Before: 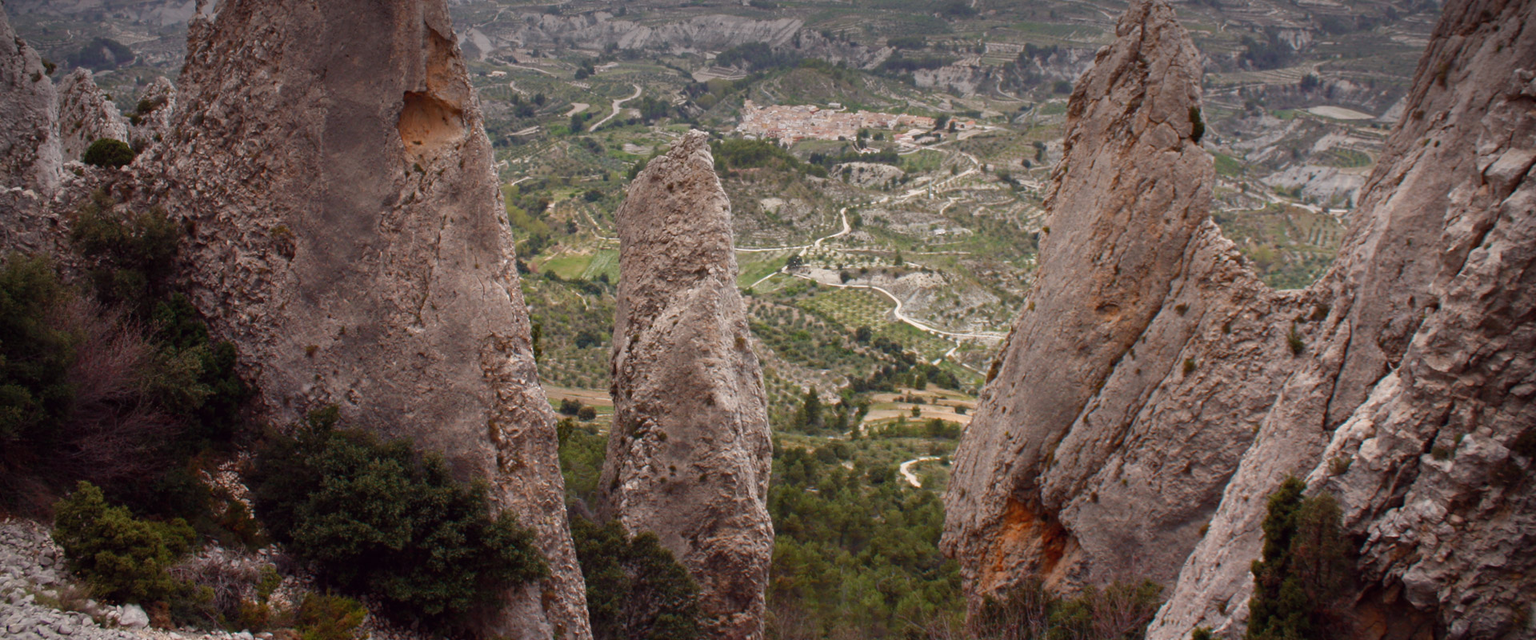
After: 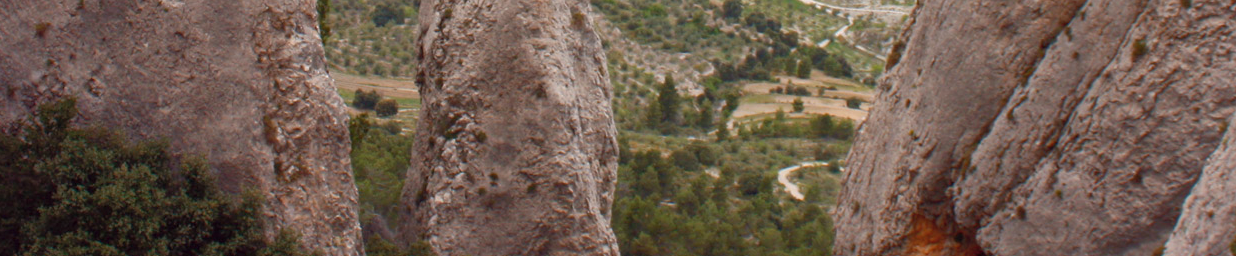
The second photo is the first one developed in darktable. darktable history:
shadows and highlights: on, module defaults
crop: left 18.091%, top 51.13%, right 17.525%, bottom 16.85%
white balance: emerald 1
